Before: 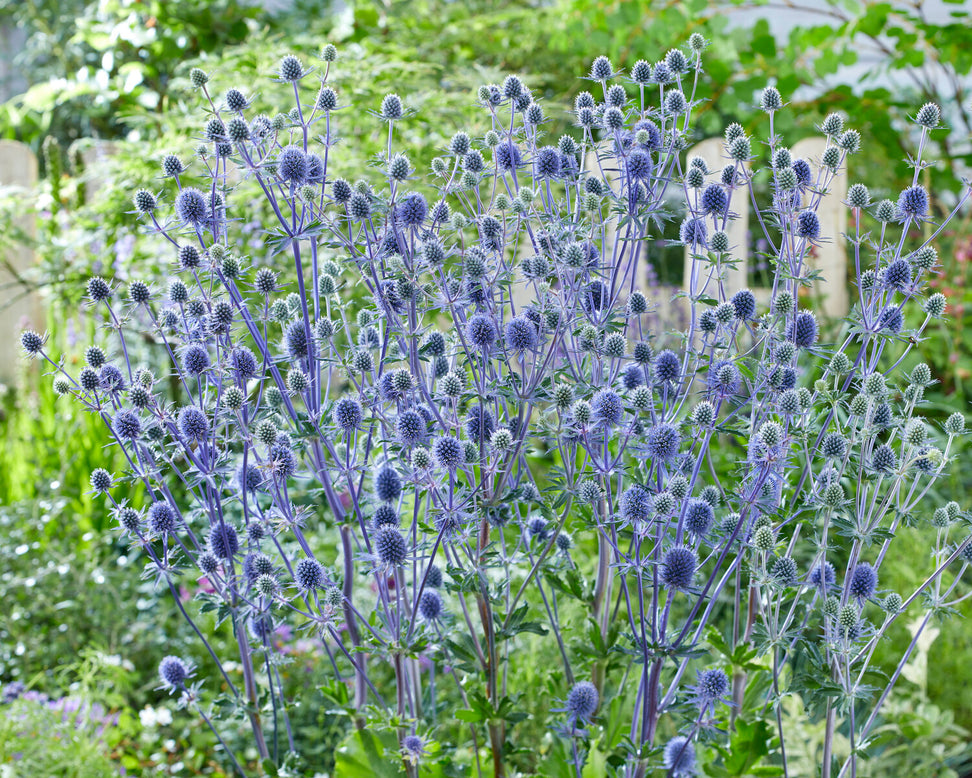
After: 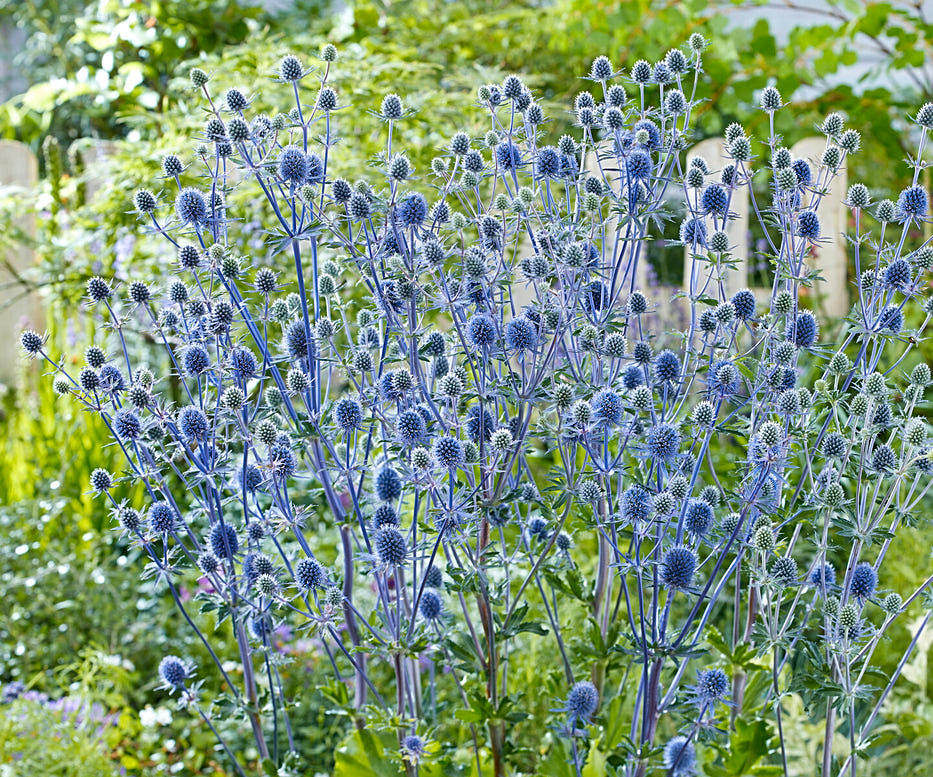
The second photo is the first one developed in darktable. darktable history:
crop: right 3.961%, bottom 0.028%
sharpen: on, module defaults
color zones: curves: ch1 [(0.239, 0.552) (0.75, 0.5)]; ch2 [(0.25, 0.462) (0.749, 0.457)]
